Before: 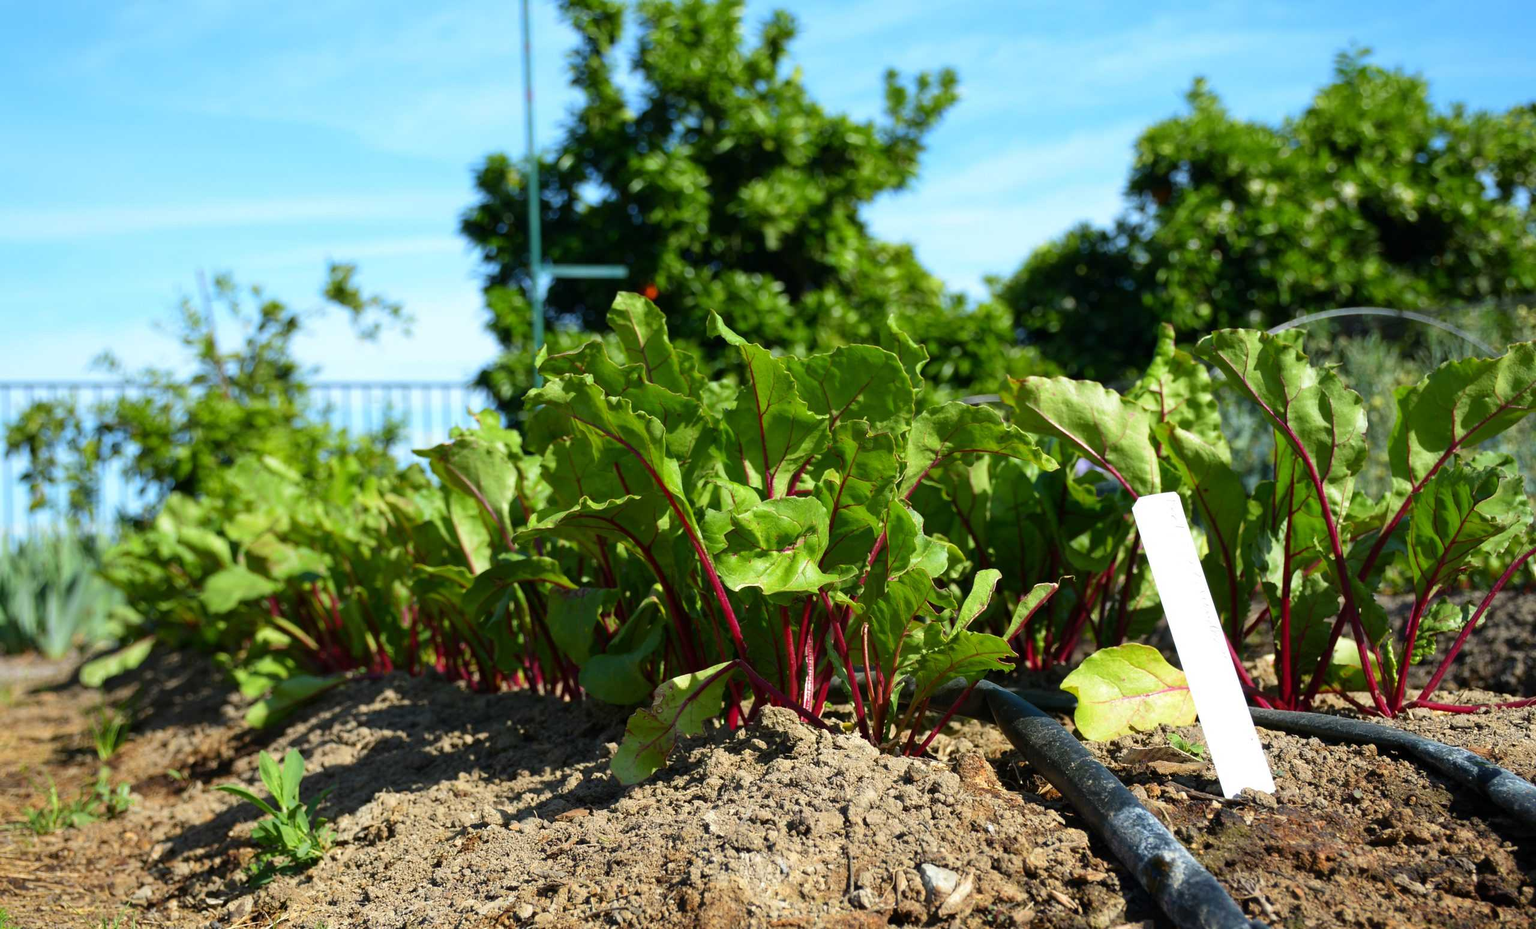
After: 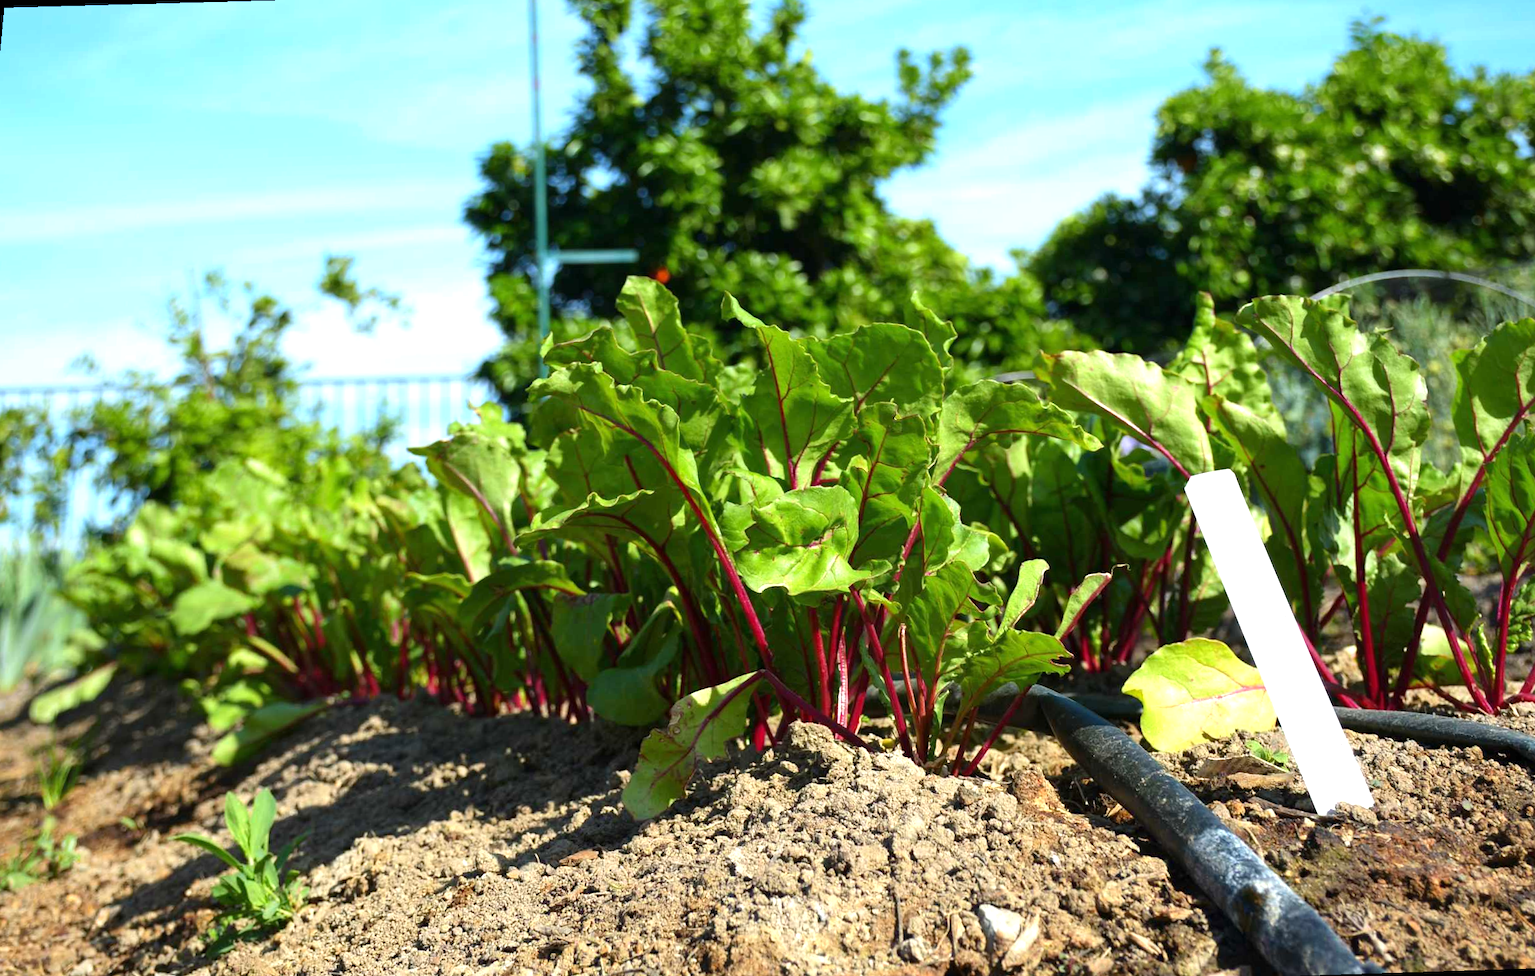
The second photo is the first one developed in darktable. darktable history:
exposure: black level correction 0, exposure 0.5 EV, compensate highlight preservation false
rotate and perspective: rotation -1.68°, lens shift (vertical) -0.146, crop left 0.049, crop right 0.912, crop top 0.032, crop bottom 0.96
